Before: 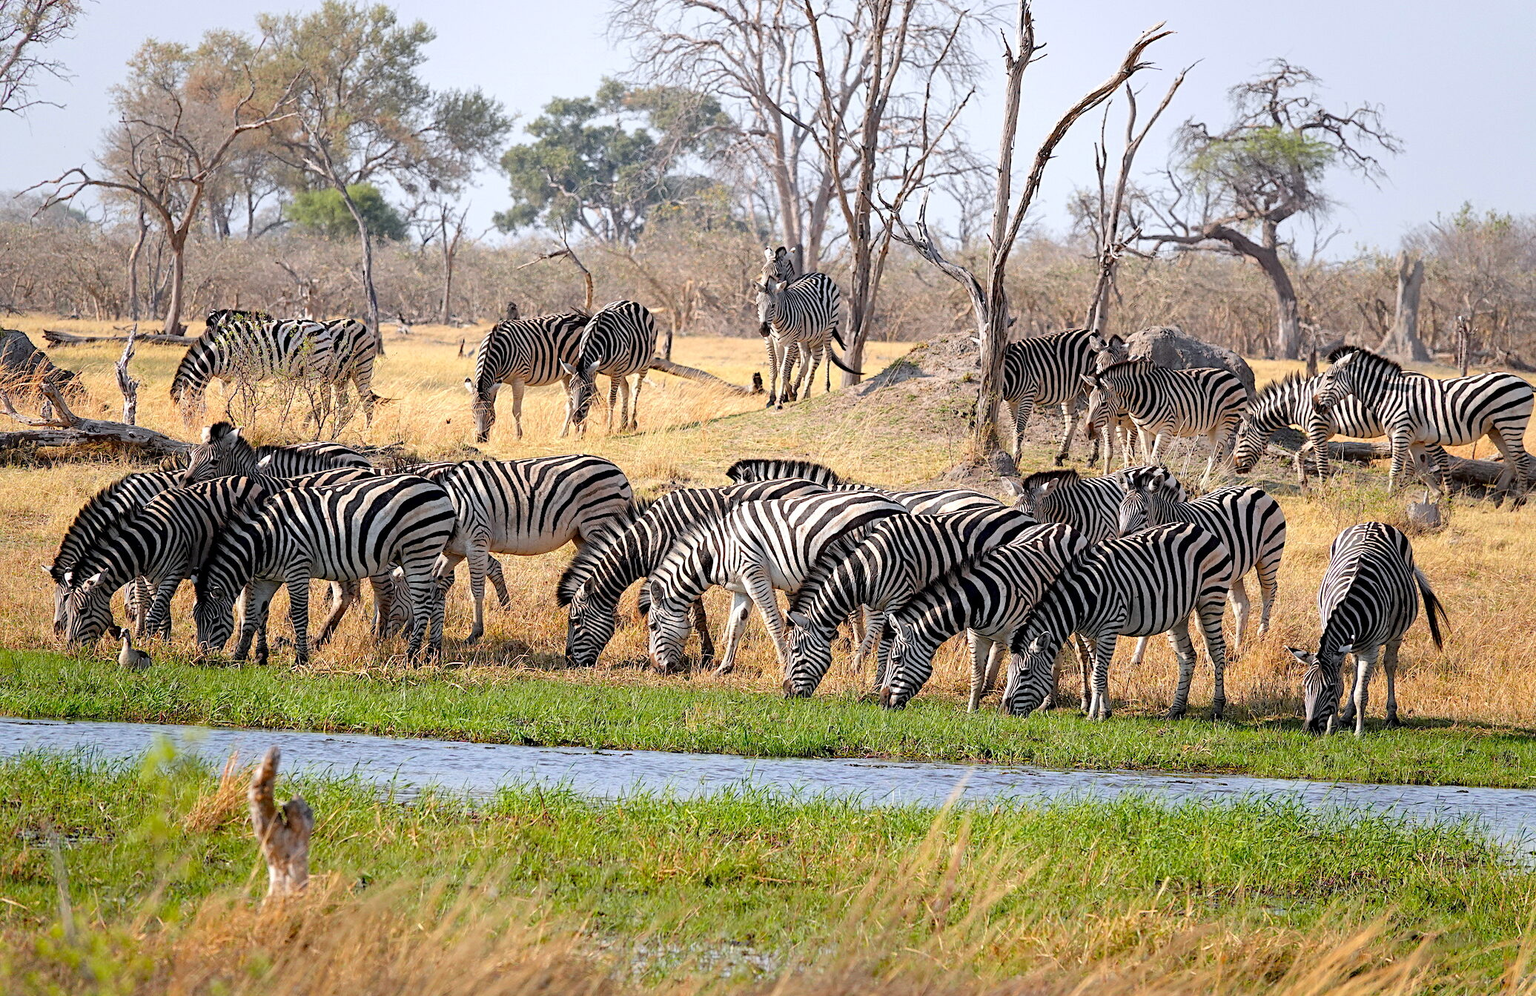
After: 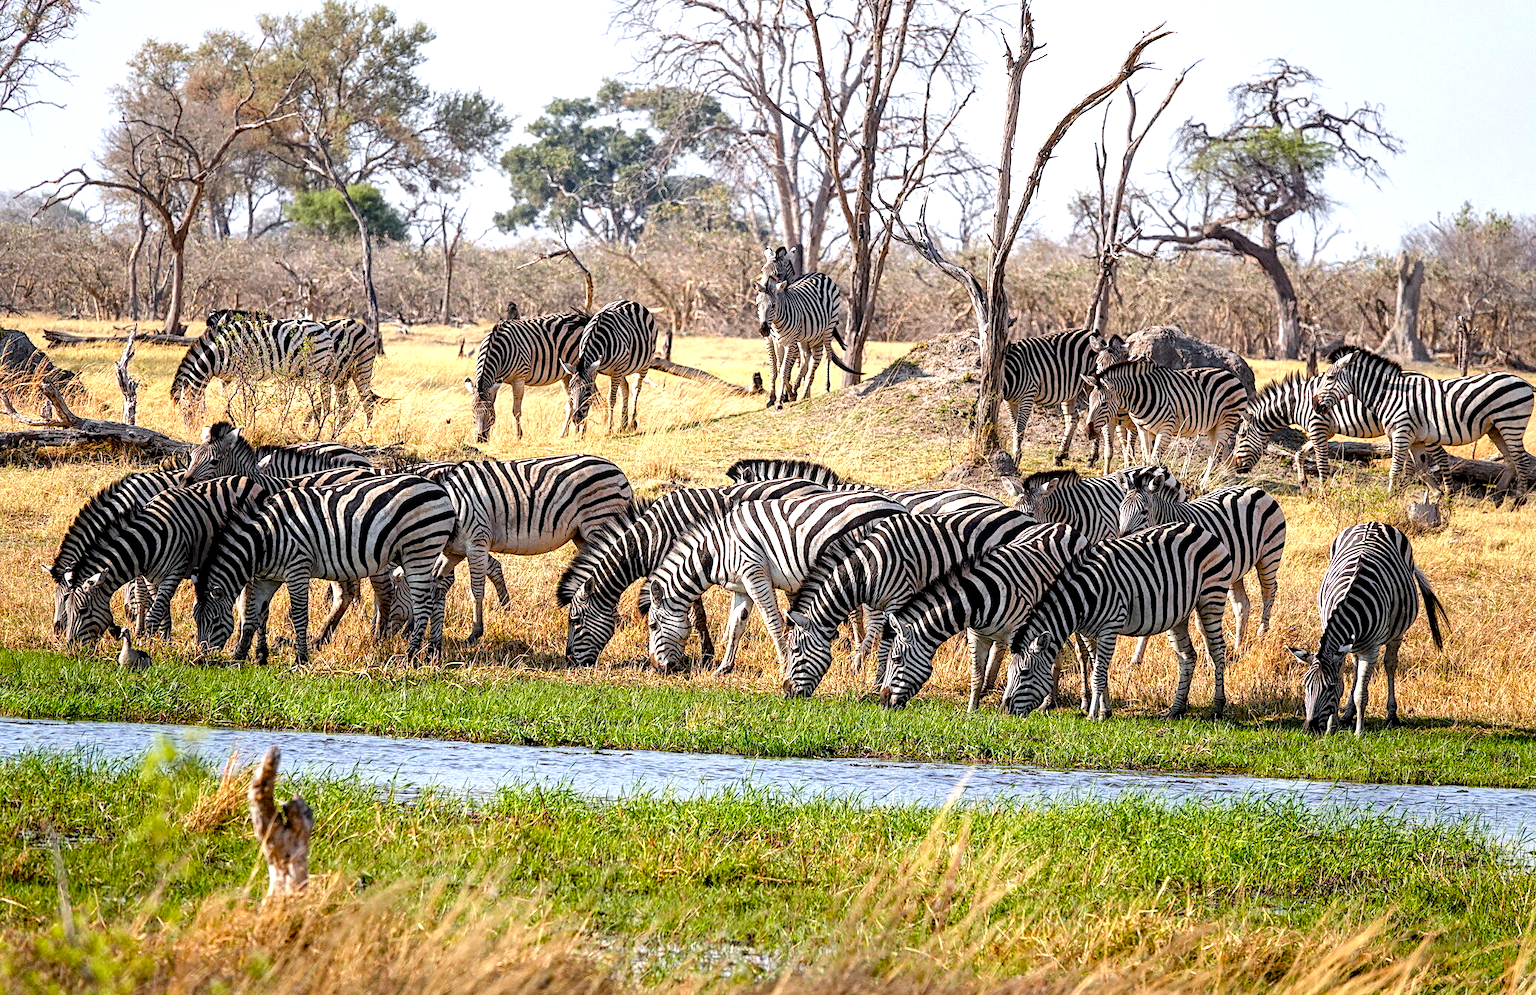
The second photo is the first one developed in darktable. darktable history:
local contrast: detail 140%
color balance rgb: shadows lift › luminance -20%, power › hue 72.24°, highlights gain › luminance 15%, global offset › hue 171.6°, perceptual saturation grading › highlights -15%, perceptual saturation grading › shadows 25%, global vibrance 35%, contrast 10%
